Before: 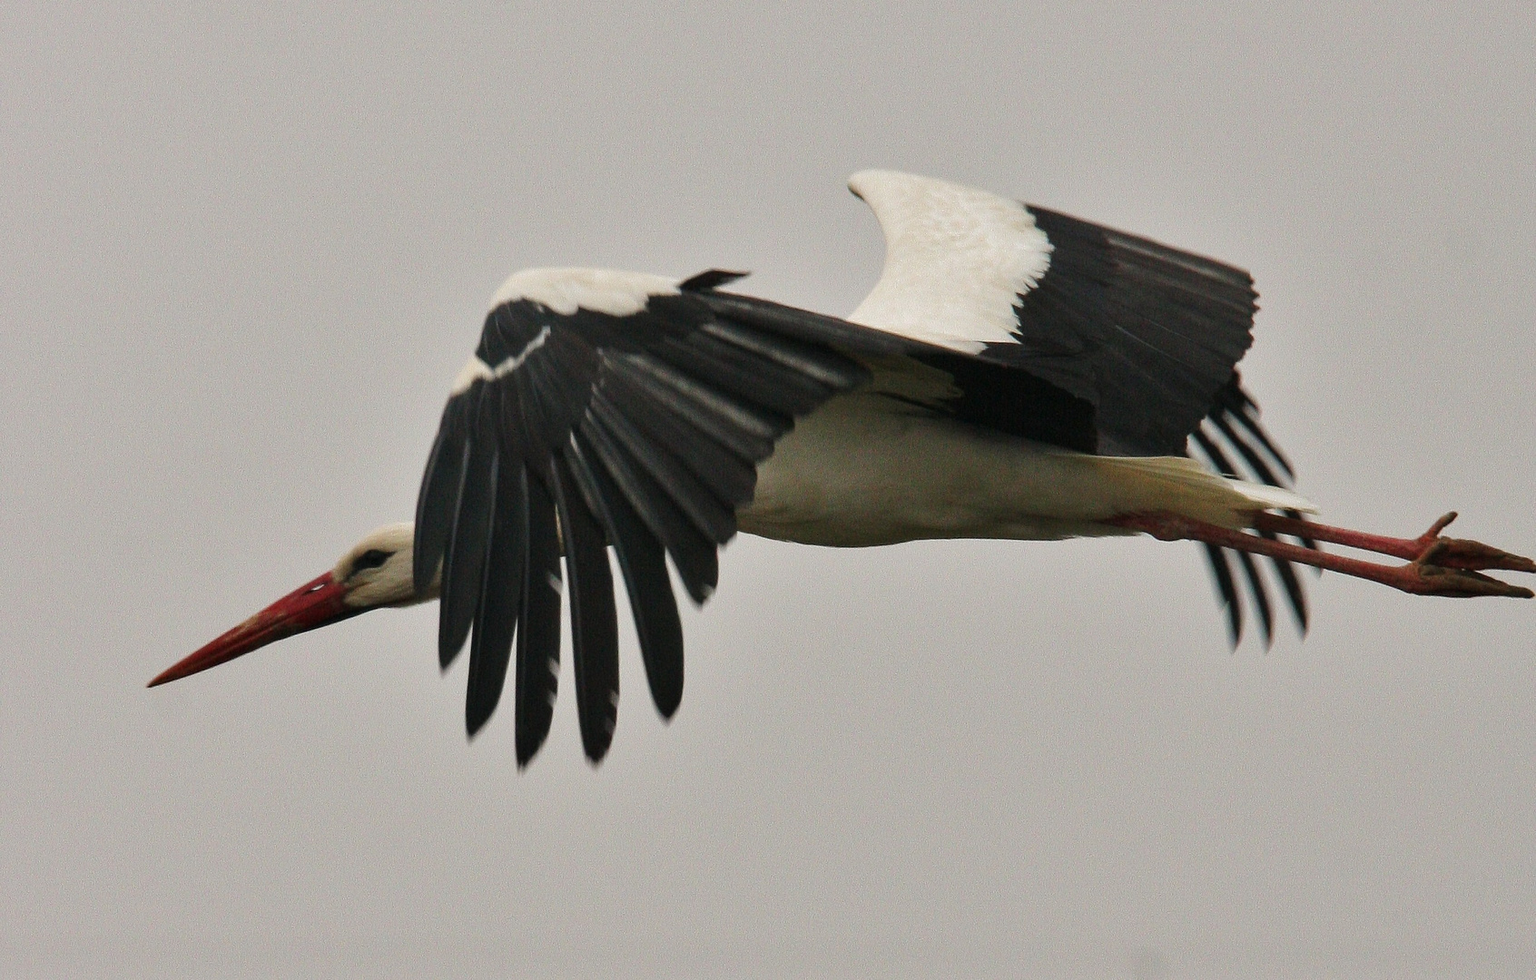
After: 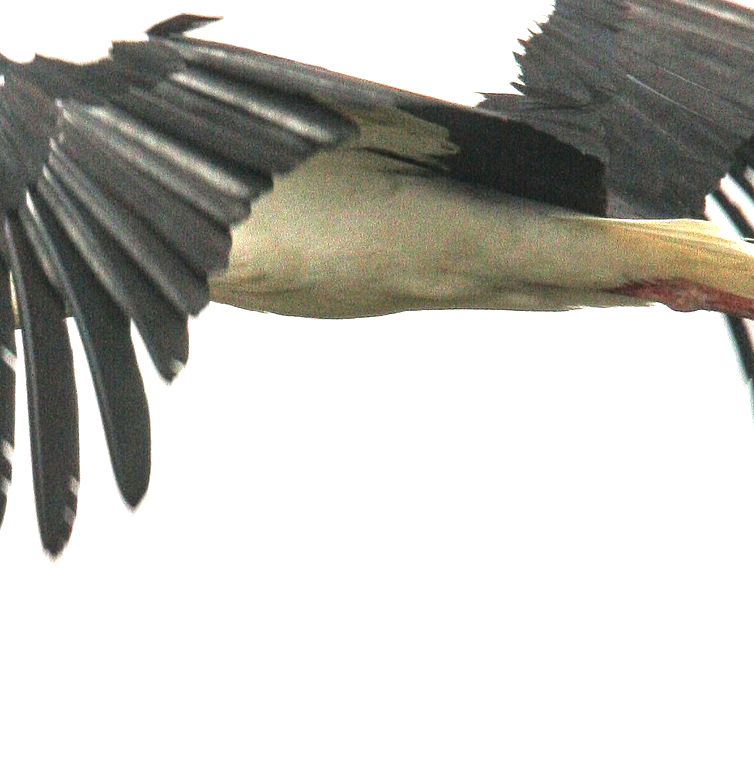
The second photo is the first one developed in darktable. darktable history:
exposure: black level correction 0, exposure 1.51 EV, compensate highlight preservation false
crop: left 35.635%, top 26.356%, right 19.754%, bottom 3.358%
local contrast: on, module defaults
tone equalizer: -8 EV -0.412 EV, -7 EV -0.401 EV, -6 EV -0.33 EV, -5 EV -0.244 EV, -3 EV 0.216 EV, -2 EV 0.345 EV, -1 EV 0.373 EV, +0 EV 0.405 EV
